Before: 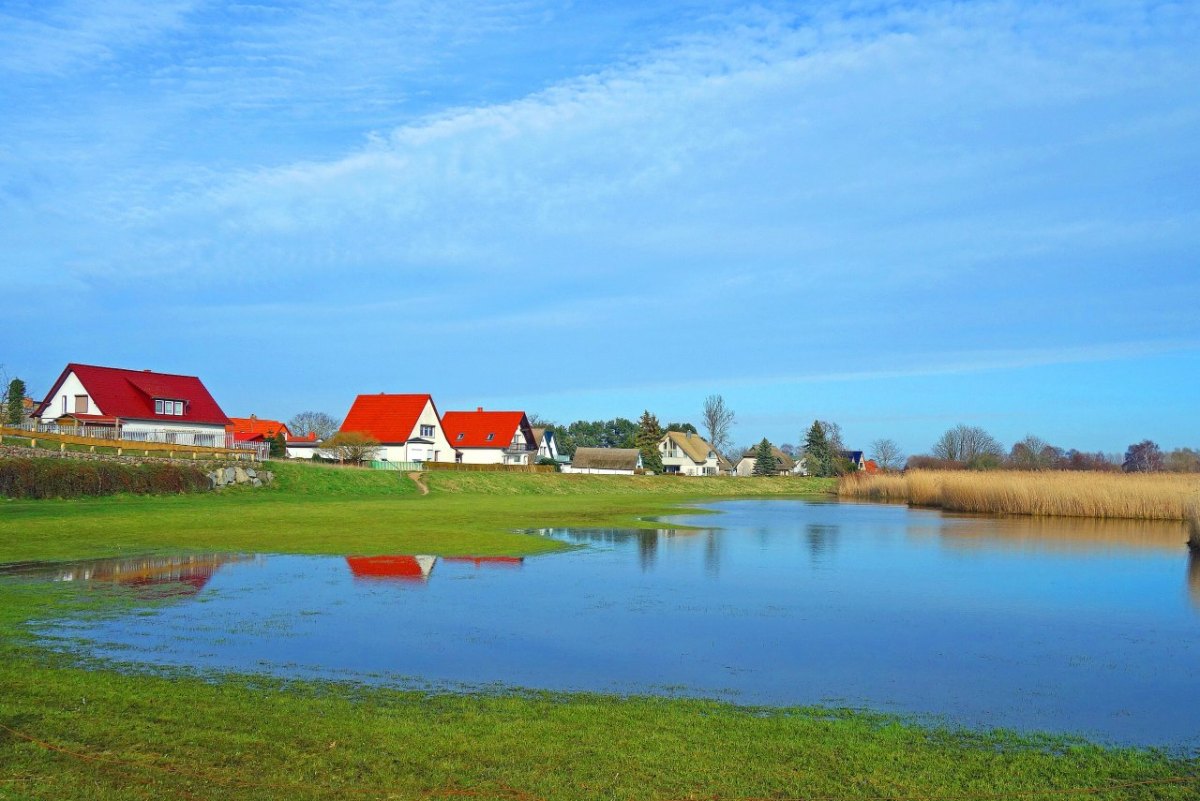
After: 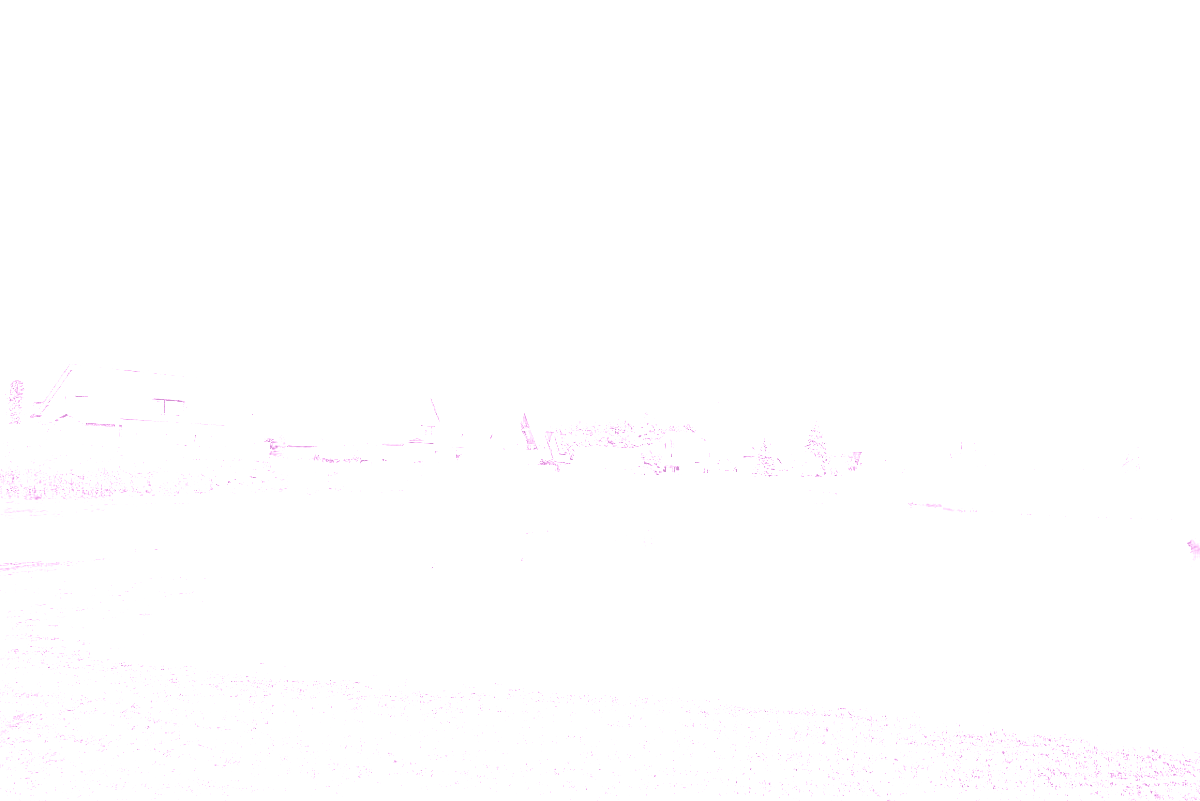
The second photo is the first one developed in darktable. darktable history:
contrast brightness saturation: contrast -0.02, brightness -0.01, saturation 0.03
white balance: red 8, blue 8
sharpen: on, module defaults
colorize: hue 331.2°, saturation 75%, source mix 30.28%, lightness 70.52%, version 1
split-toning: shadows › saturation 0.24, highlights › hue 54°, highlights › saturation 0.24
